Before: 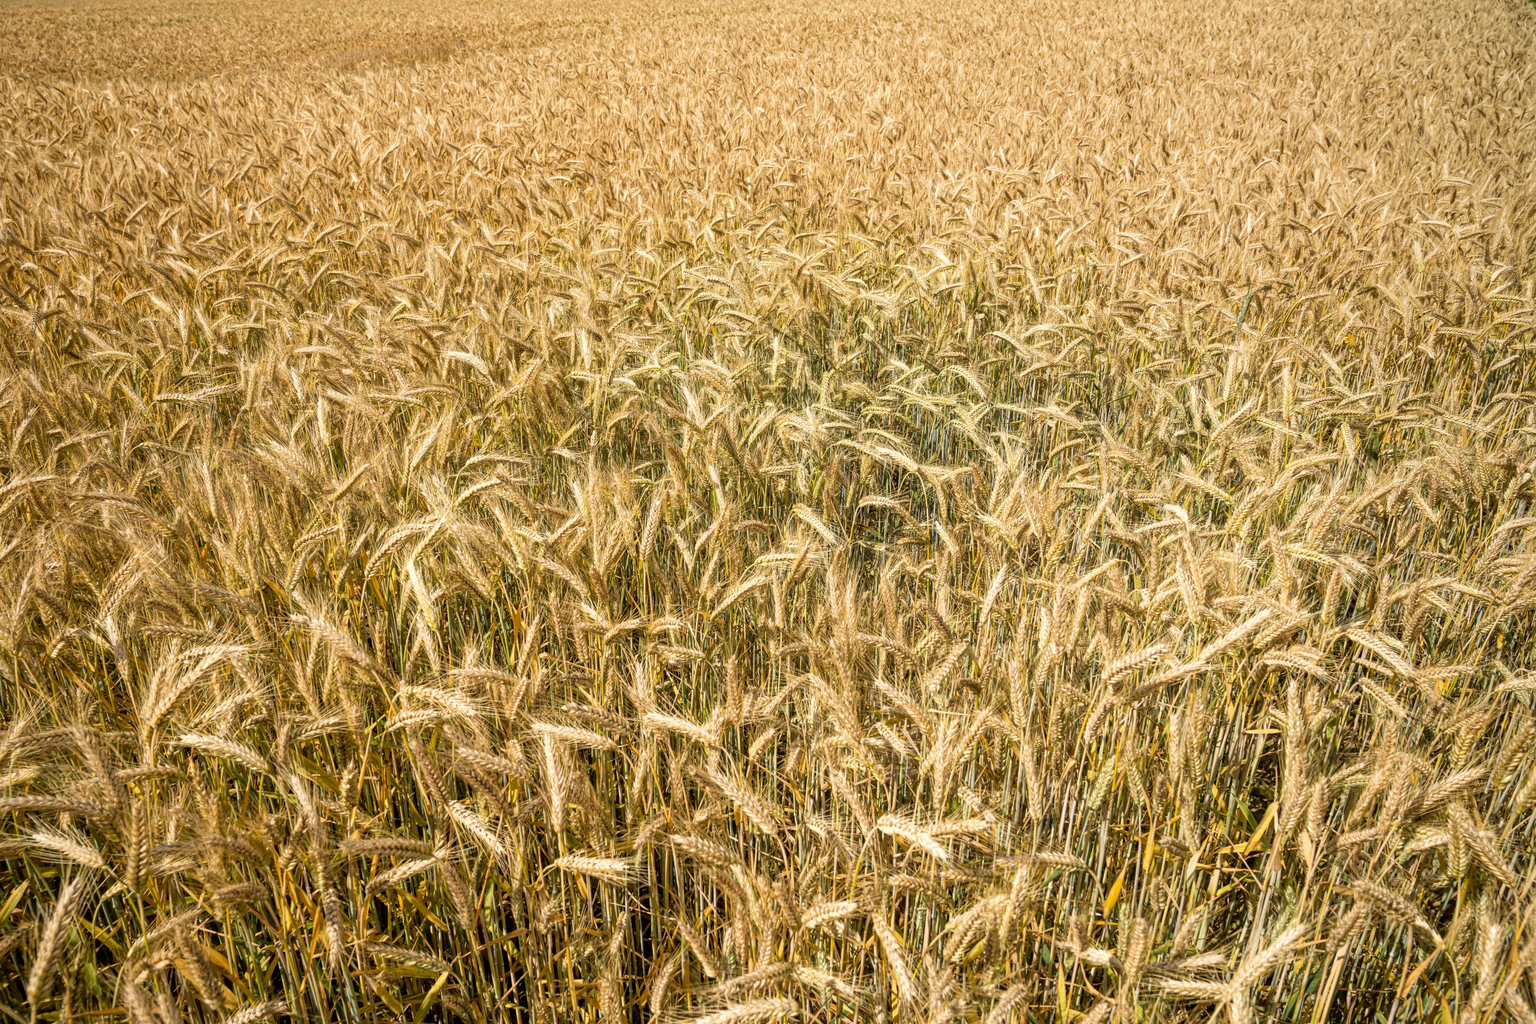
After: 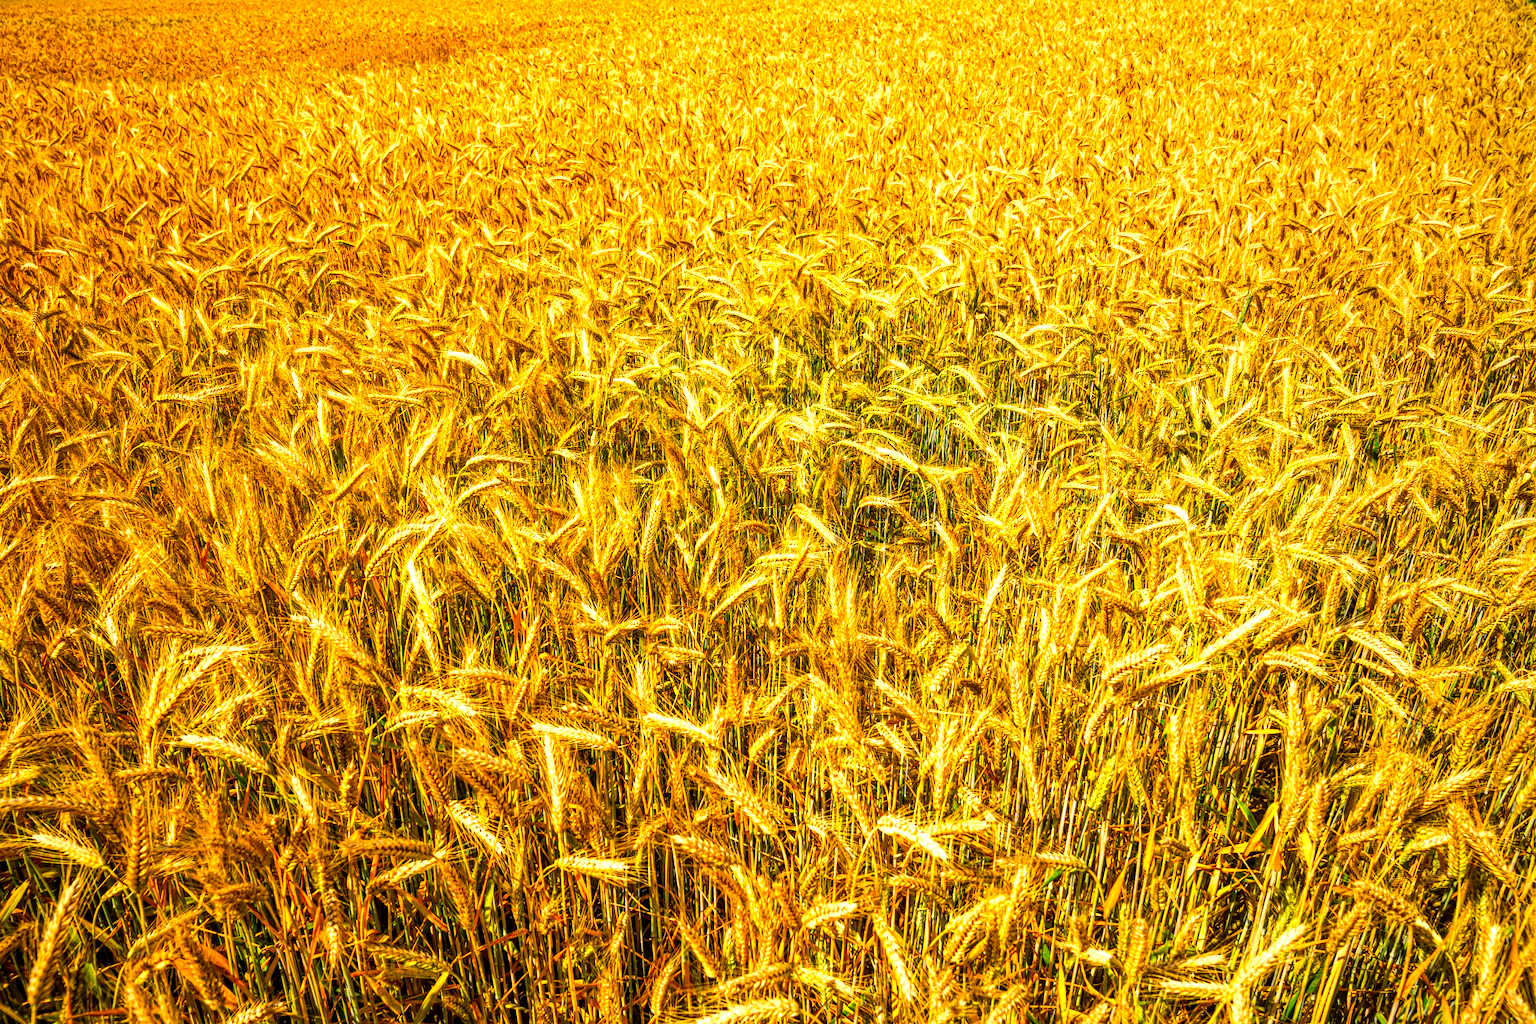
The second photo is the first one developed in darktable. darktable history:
shadows and highlights: shadows 20.55, highlights -20.99, soften with gaussian
local contrast: on, module defaults
color correction: highlights a* 1.59, highlights b* -1.7, saturation 2.48
tone equalizer: -8 EV -0.75 EV, -7 EV -0.7 EV, -6 EV -0.6 EV, -5 EV -0.4 EV, -3 EV 0.4 EV, -2 EV 0.6 EV, -1 EV 0.7 EV, +0 EV 0.75 EV, edges refinement/feathering 500, mask exposure compensation -1.57 EV, preserve details no
